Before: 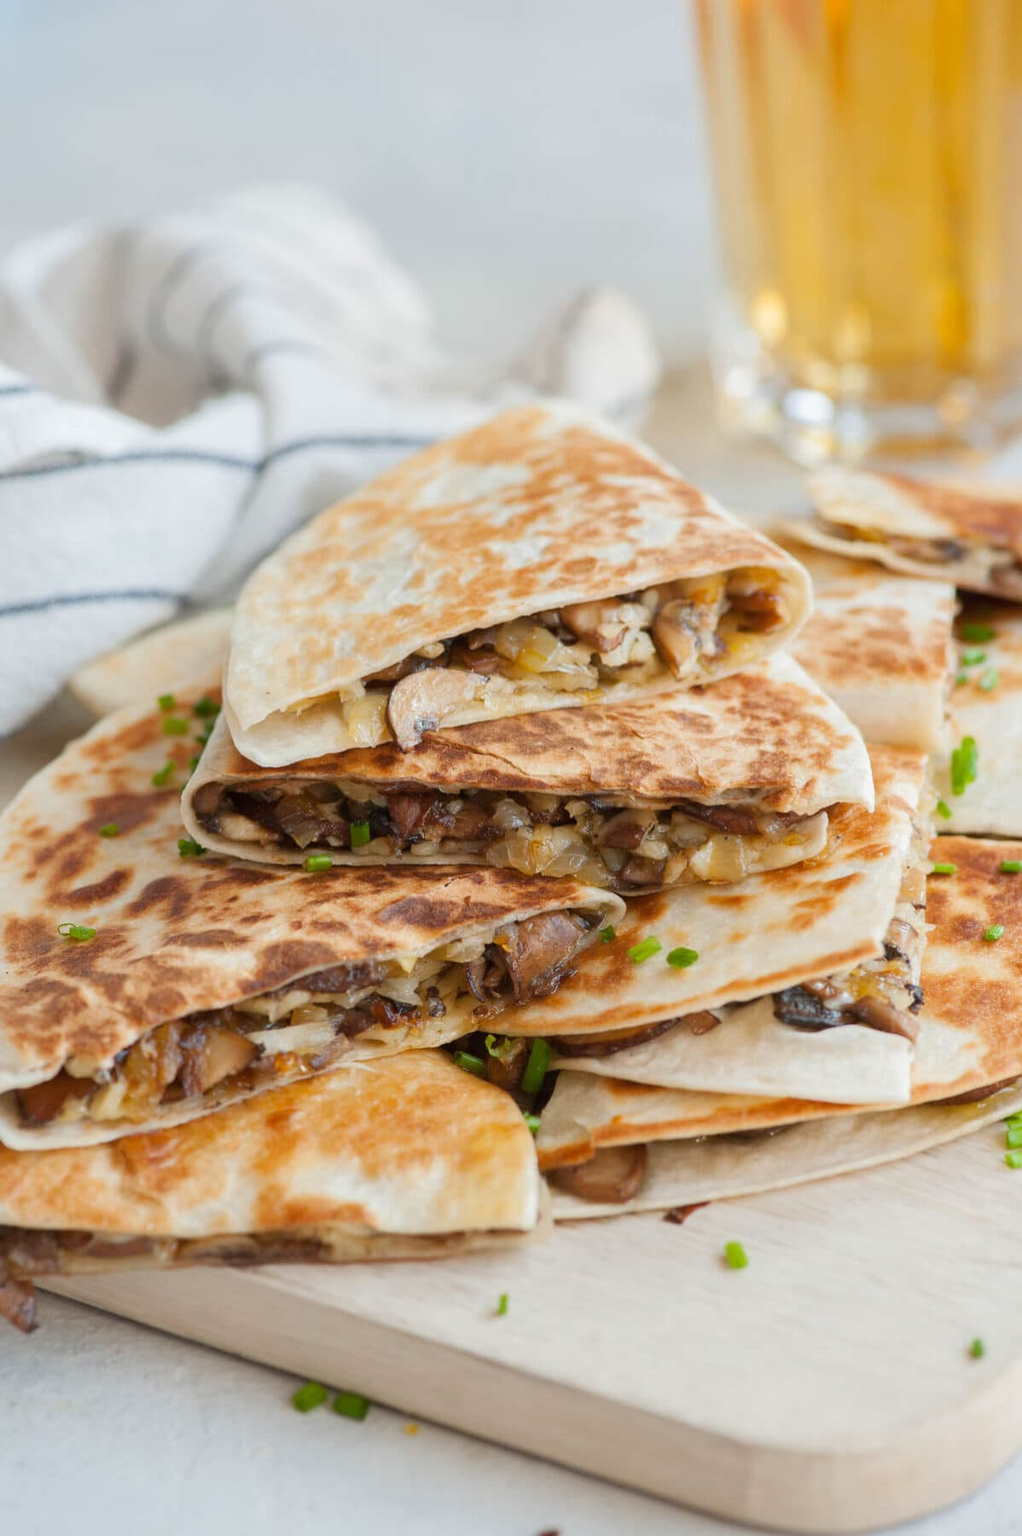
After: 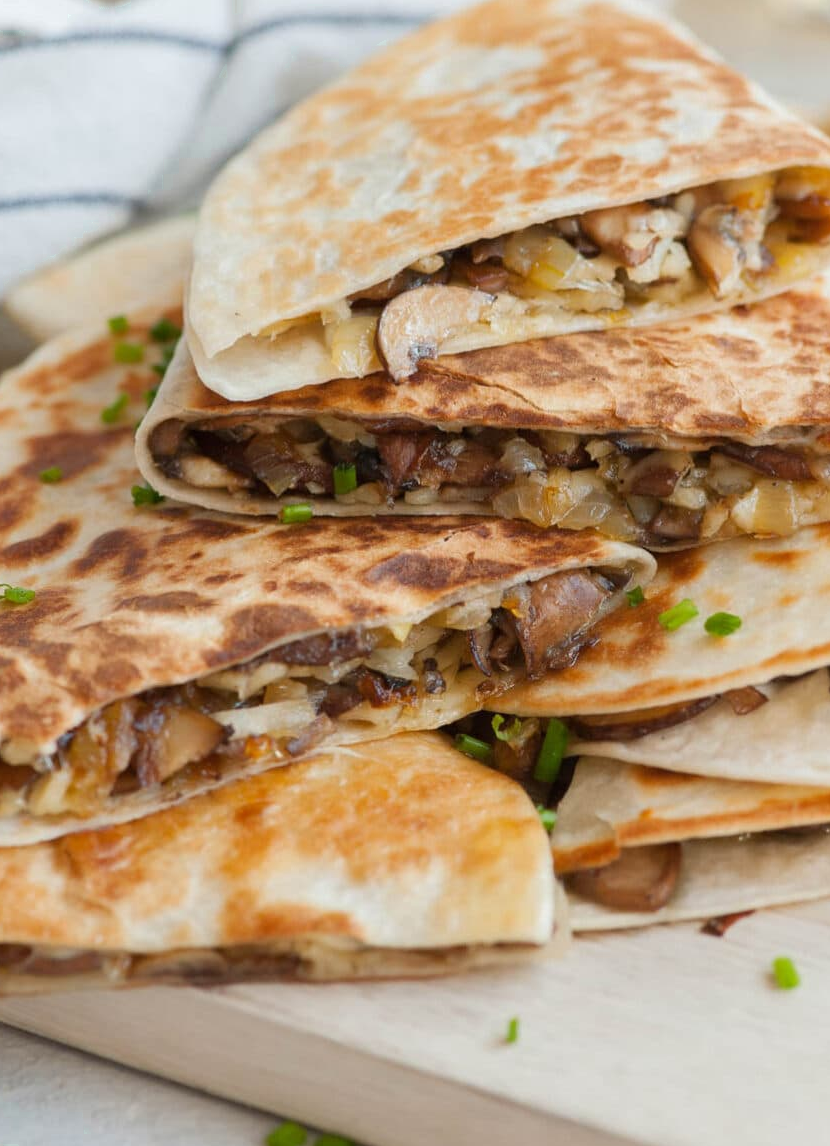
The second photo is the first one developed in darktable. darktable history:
color zones: curves: ch0 [(0.25, 0.5) (0.423, 0.5) (0.443, 0.5) (0.521, 0.756) (0.568, 0.5) (0.576, 0.5) (0.75, 0.5)]; ch1 [(0.25, 0.5) (0.423, 0.5) (0.443, 0.5) (0.539, 0.873) (0.624, 0.565) (0.631, 0.5) (0.75, 0.5)]
crop: left 6.488%, top 27.668%, right 24.183%, bottom 8.656%
